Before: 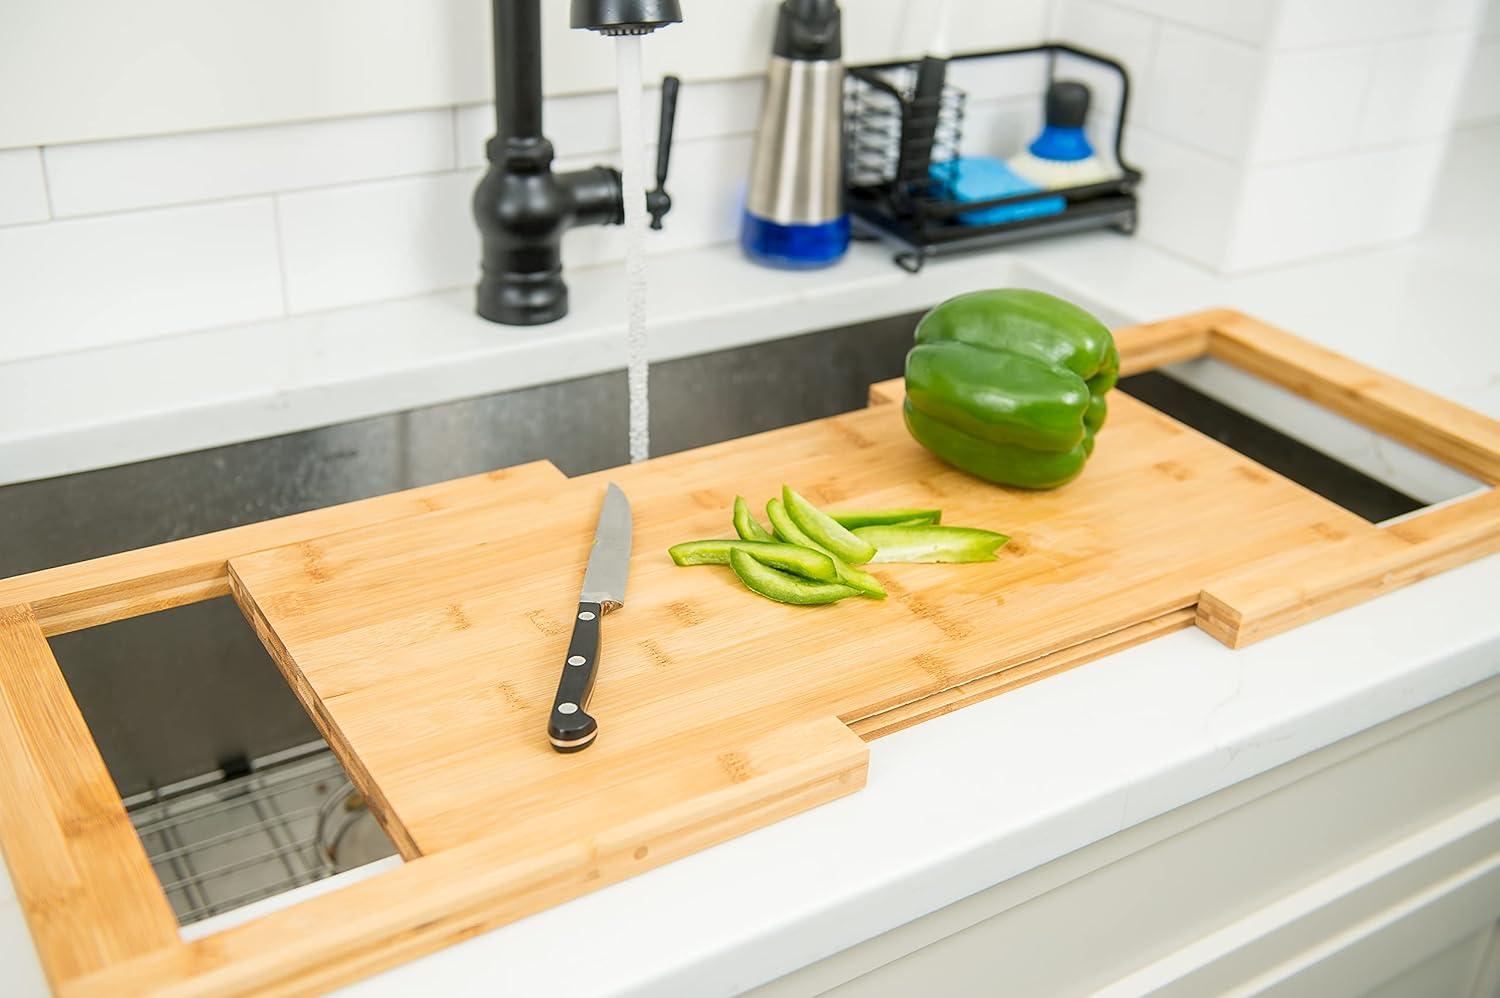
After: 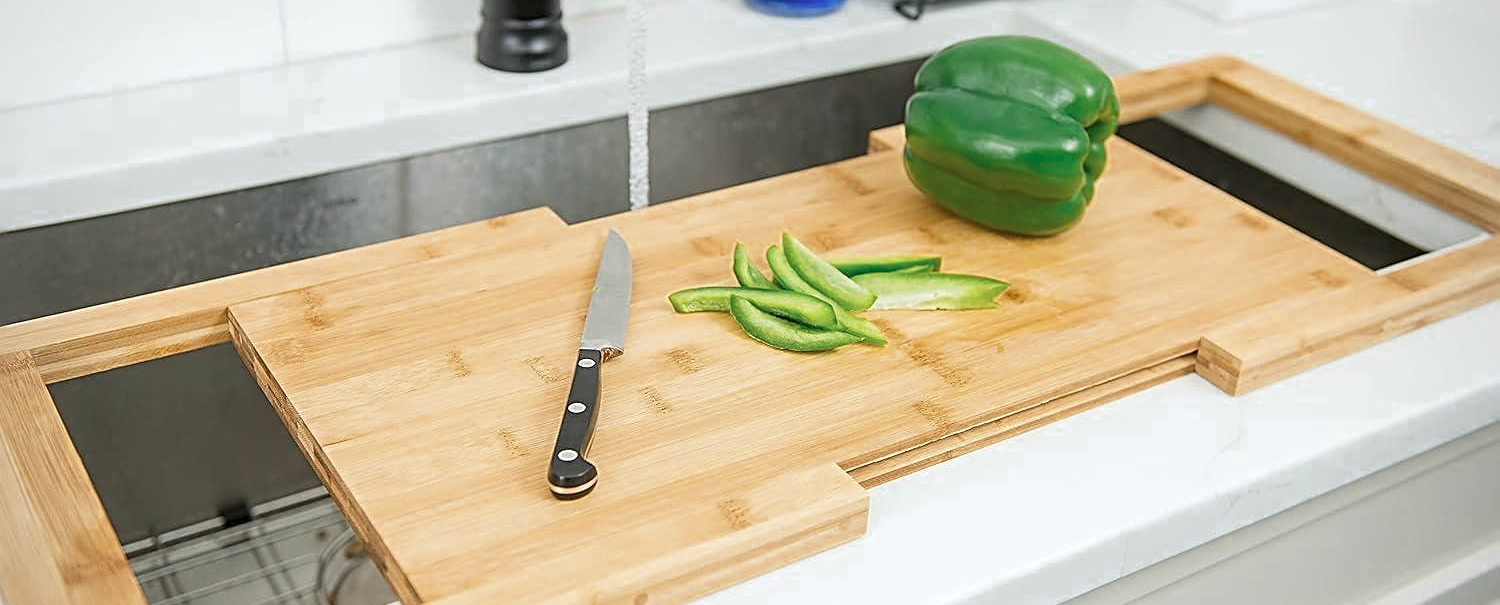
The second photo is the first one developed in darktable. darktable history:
vignetting: brightness -0.167
sharpen: radius 2.767
color zones: curves: ch0 [(0, 0.5) (0.125, 0.4) (0.25, 0.5) (0.375, 0.4) (0.5, 0.4) (0.625, 0.6) (0.75, 0.6) (0.875, 0.5)]; ch1 [(0, 0.4) (0.125, 0.5) (0.25, 0.4) (0.375, 0.4) (0.5, 0.4) (0.625, 0.4) (0.75, 0.5) (0.875, 0.4)]; ch2 [(0, 0.6) (0.125, 0.5) (0.25, 0.5) (0.375, 0.6) (0.5, 0.6) (0.625, 0.5) (0.75, 0.5) (0.875, 0.5)]
crop and rotate: top 25.357%, bottom 13.942%
white balance: red 0.982, blue 1.018
